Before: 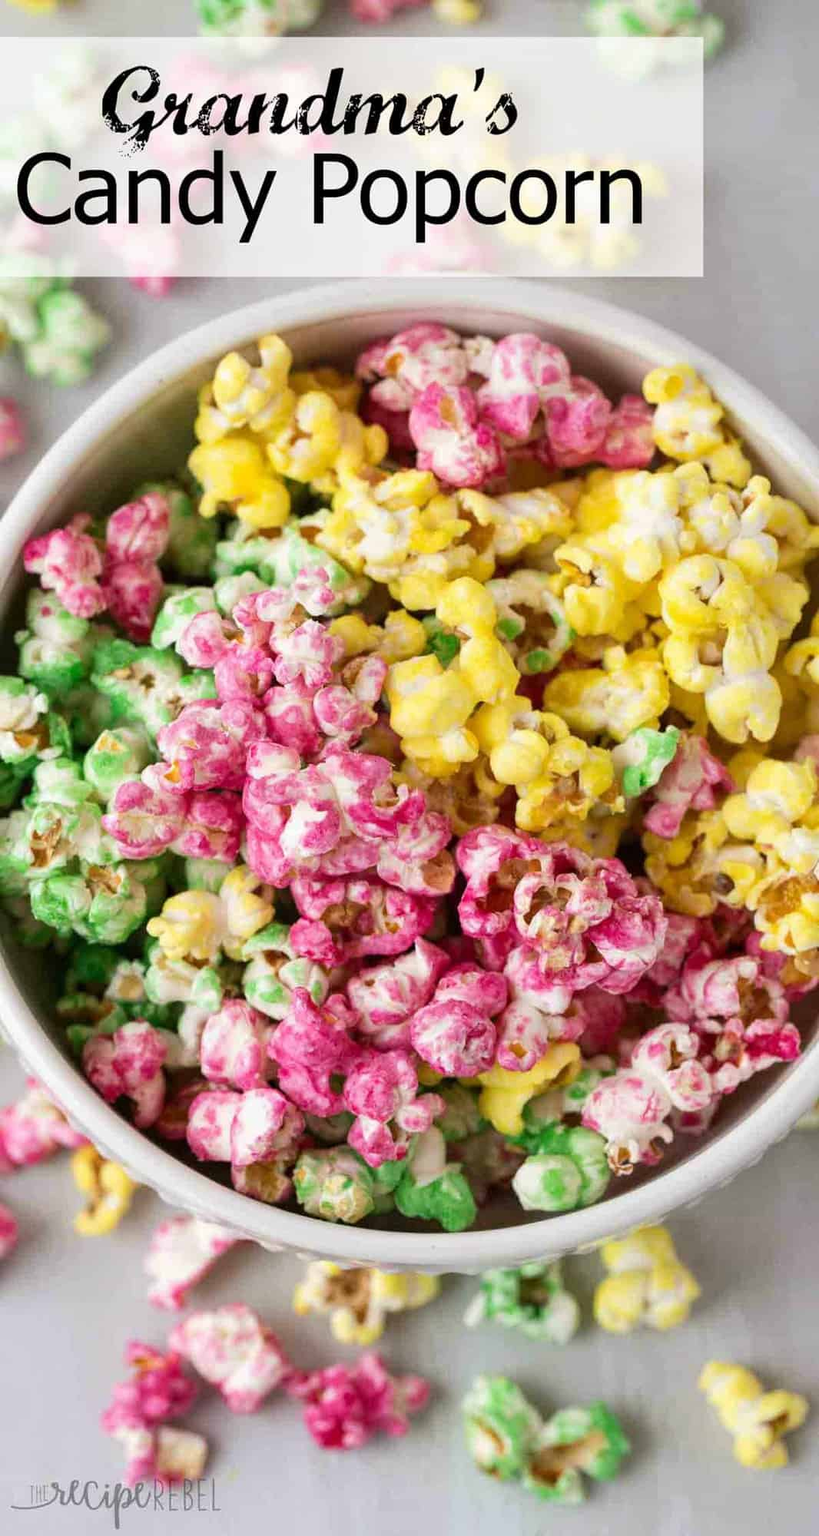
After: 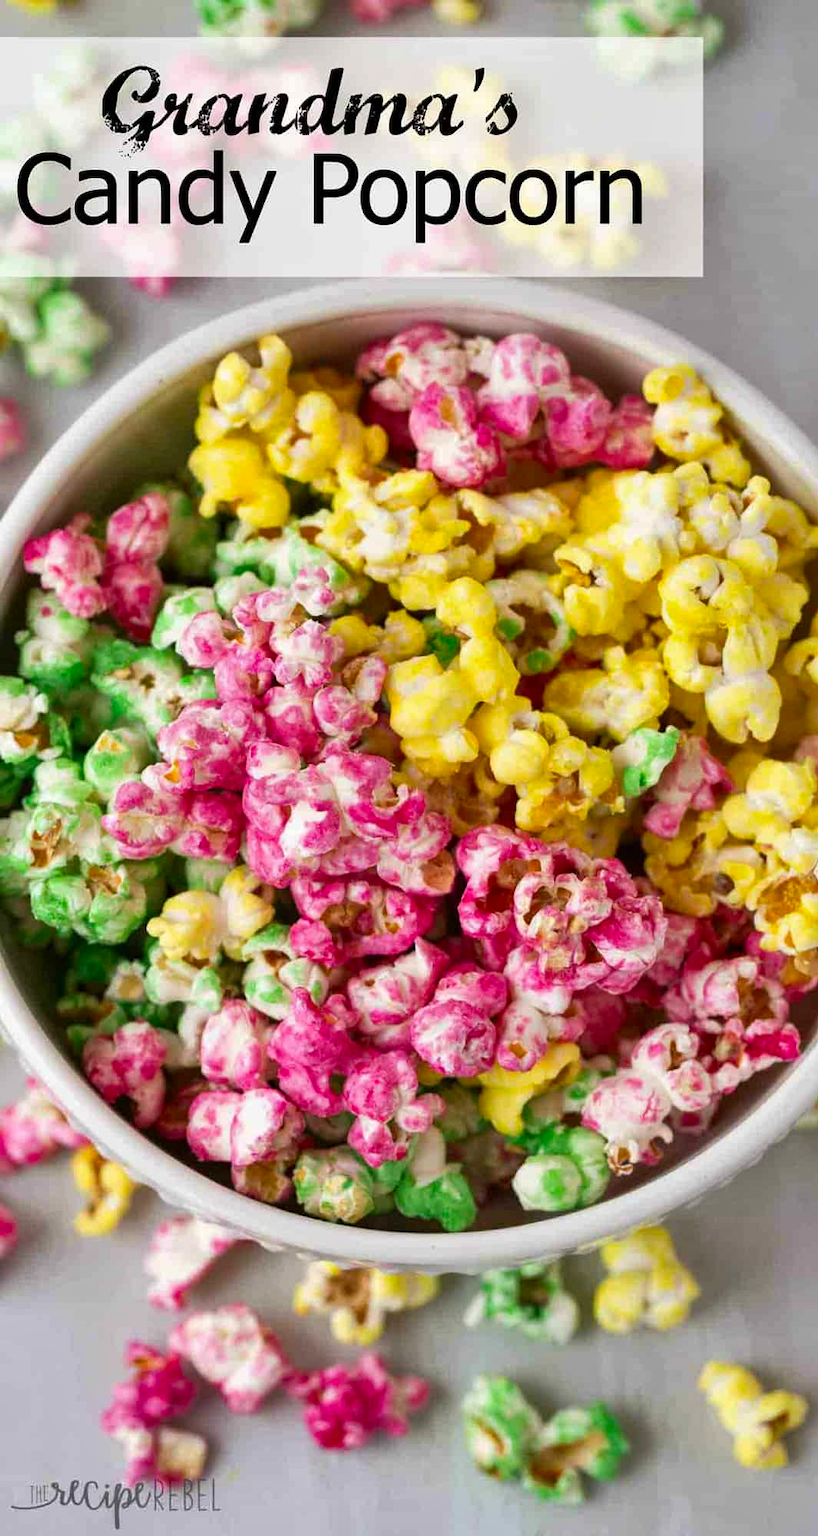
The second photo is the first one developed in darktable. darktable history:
shadows and highlights: shadows 52.52, soften with gaussian
base curve: curves: ch0 [(0, 0) (0.303, 0.277) (1, 1)]
contrast brightness saturation: saturation 0.182
